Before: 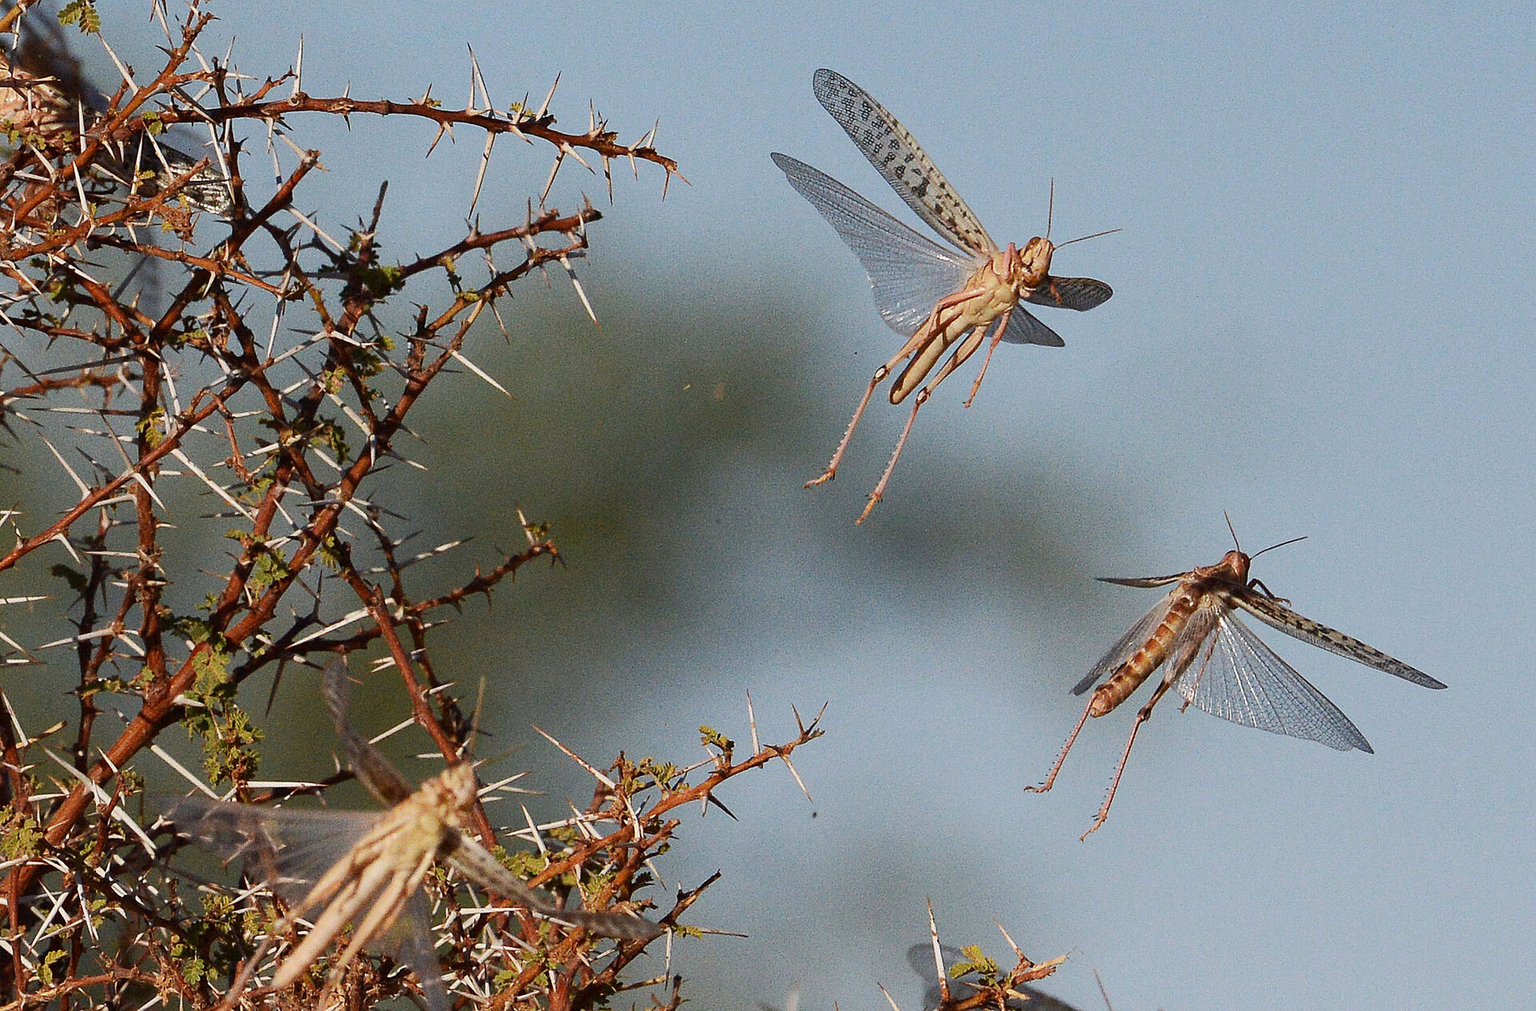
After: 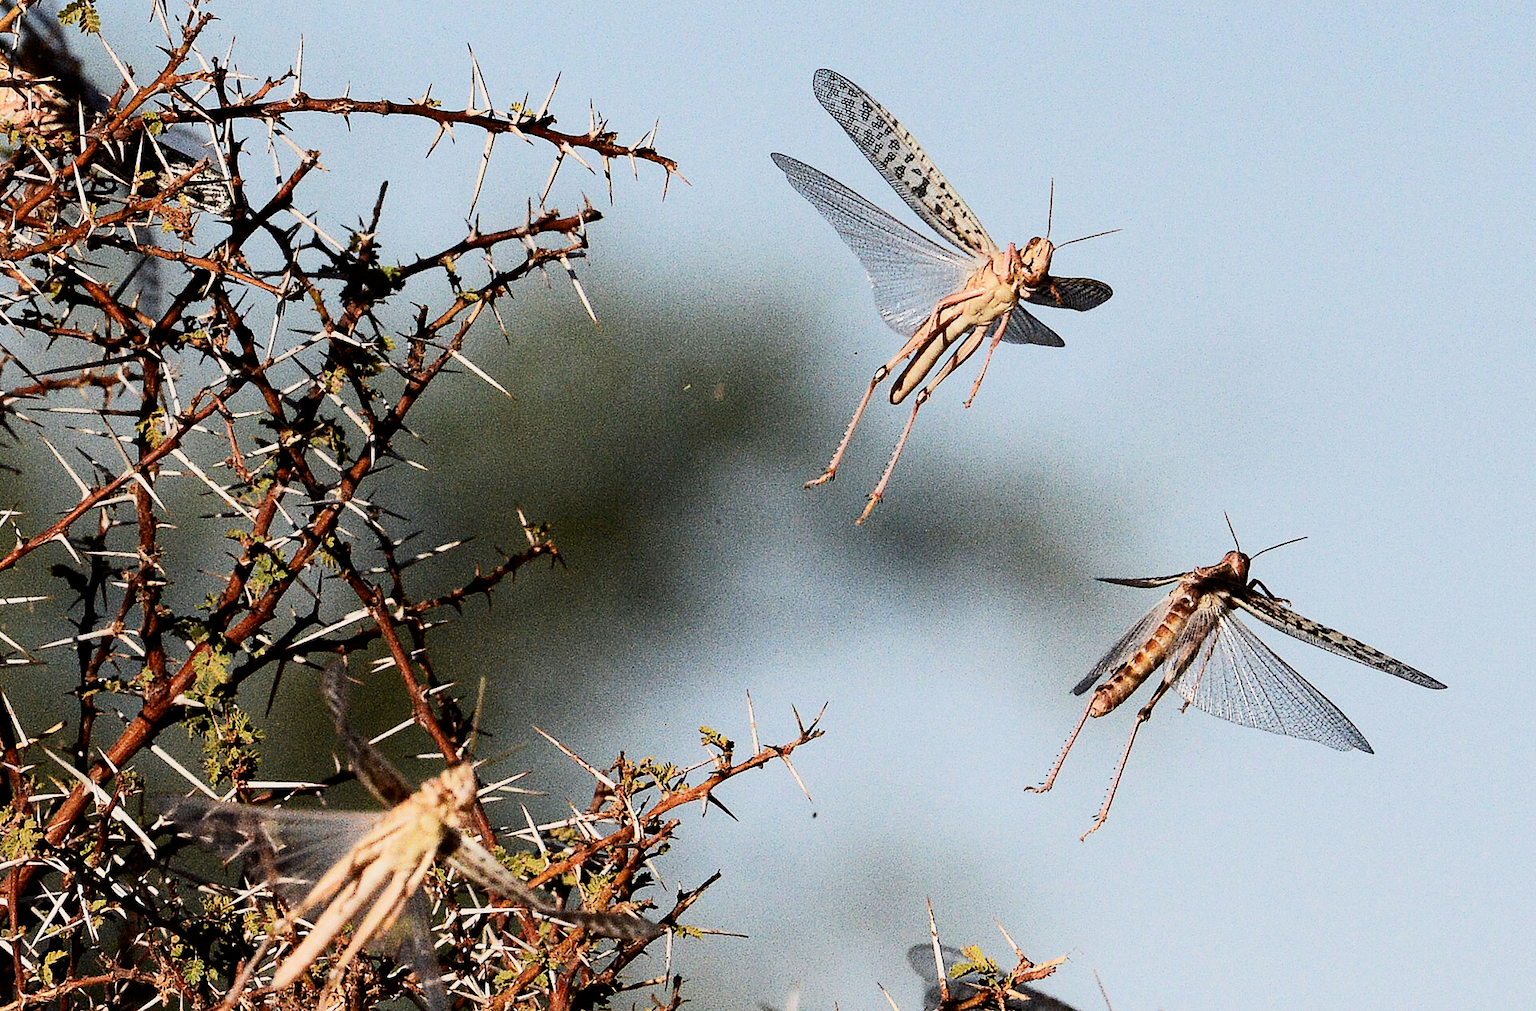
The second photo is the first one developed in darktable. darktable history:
tone equalizer: -8 EV -0.428 EV, -7 EV -0.428 EV, -6 EV -0.333 EV, -5 EV -0.257 EV, -3 EV 0.24 EV, -2 EV 0.327 EV, -1 EV 0.379 EV, +0 EV 0.435 EV
filmic rgb: black relative exposure -7.49 EV, white relative exposure 5 EV, threshold 5.95 EV, hardness 3.35, contrast 1.298, enable highlight reconstruction true
contrast brightness saturation: contrast 0.217
